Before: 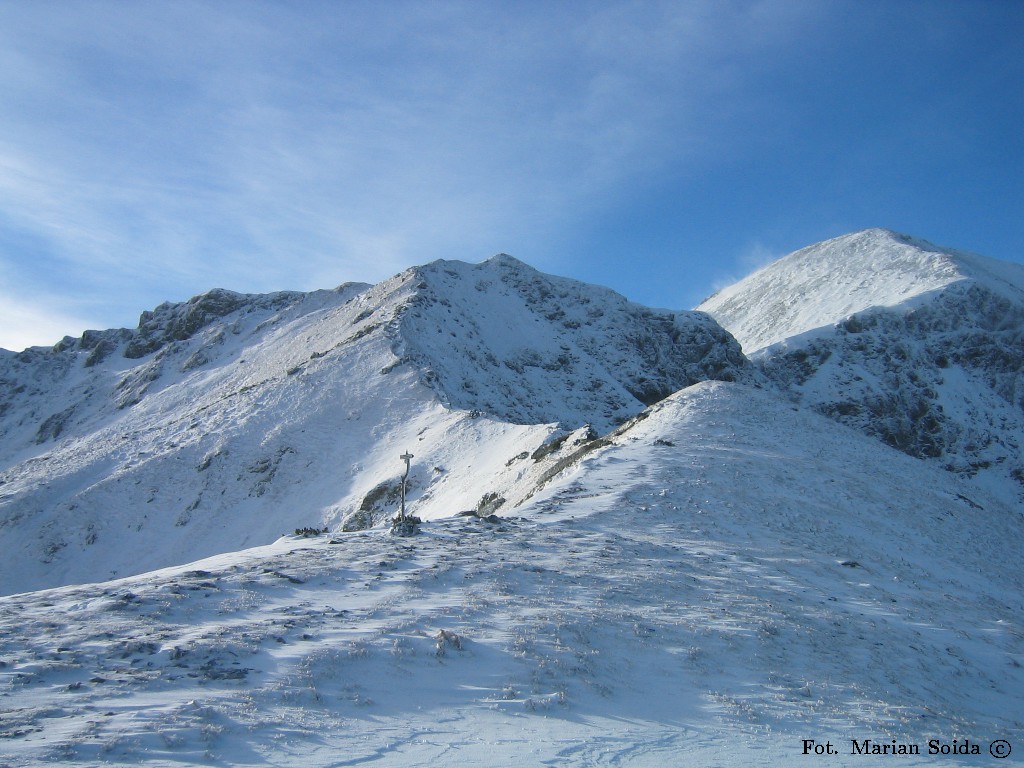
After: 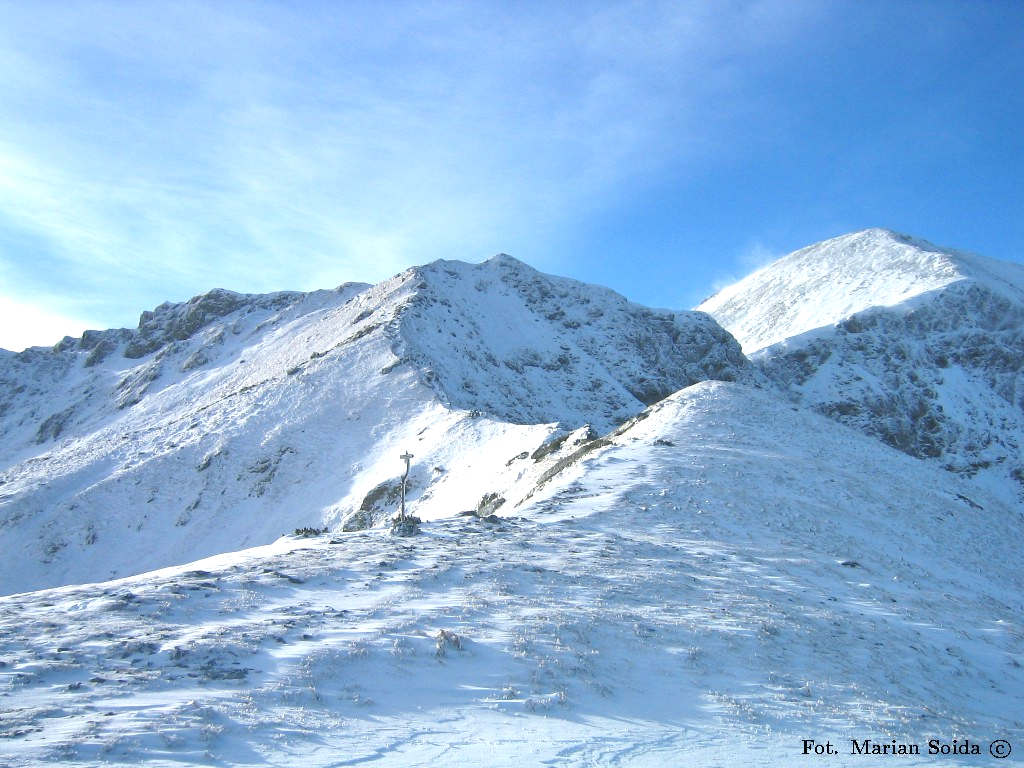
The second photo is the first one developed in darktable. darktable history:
tone equalizer: -8 EV 0.001 EV, -7 EV -0.004 EV, -6 EV 0.009 EV, -5 EV 0.032 EV, -4 EV 0.276 EV, -3 EV 0.644 EV, -2 EV 0.584 EV, -1 EV 0.187 EV, +0 EV 0.024 EV
exposure: exposure 0.766 EV, compensate highlight preservation false
